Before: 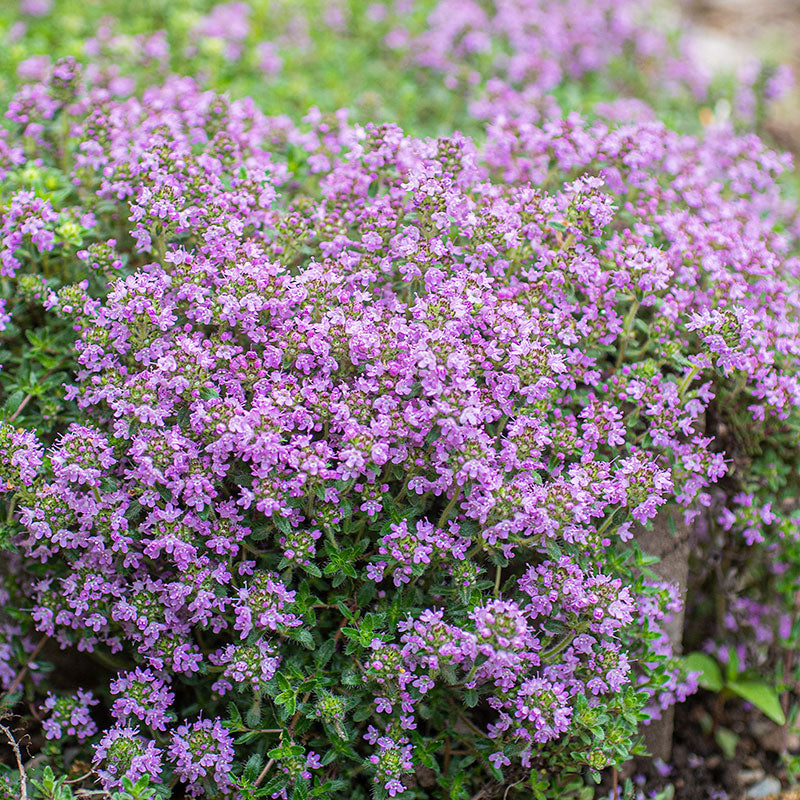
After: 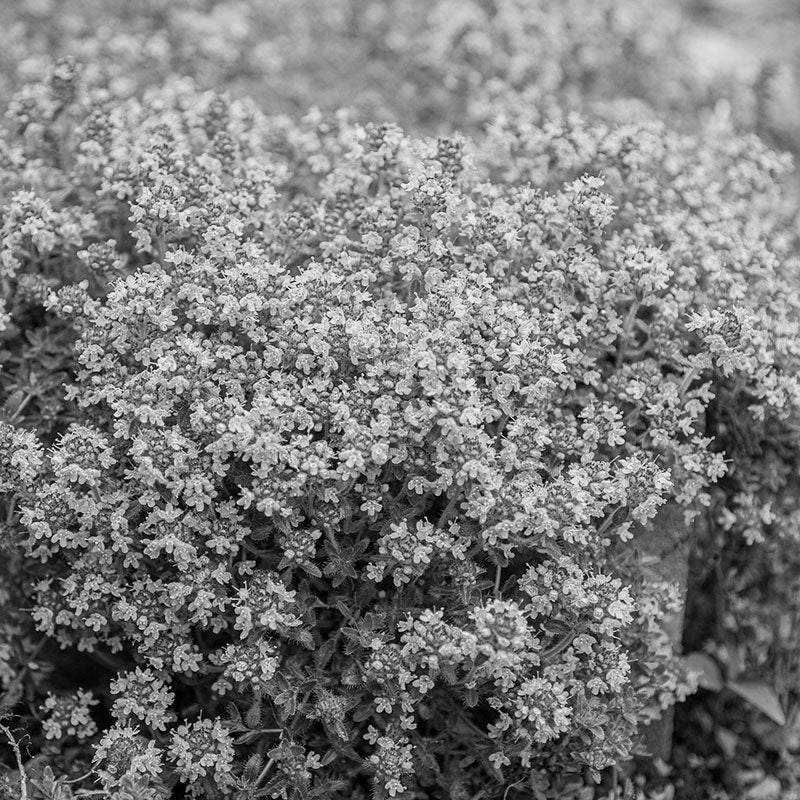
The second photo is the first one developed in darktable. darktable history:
tone equalizer: on, module defaults
color calibration: output gray [0.267, 0.423, 0.261, 0], illuminant same as pipeline (D50), adaptation XYZ, x 0.346, y 0.358, temperature 5020.64 K
